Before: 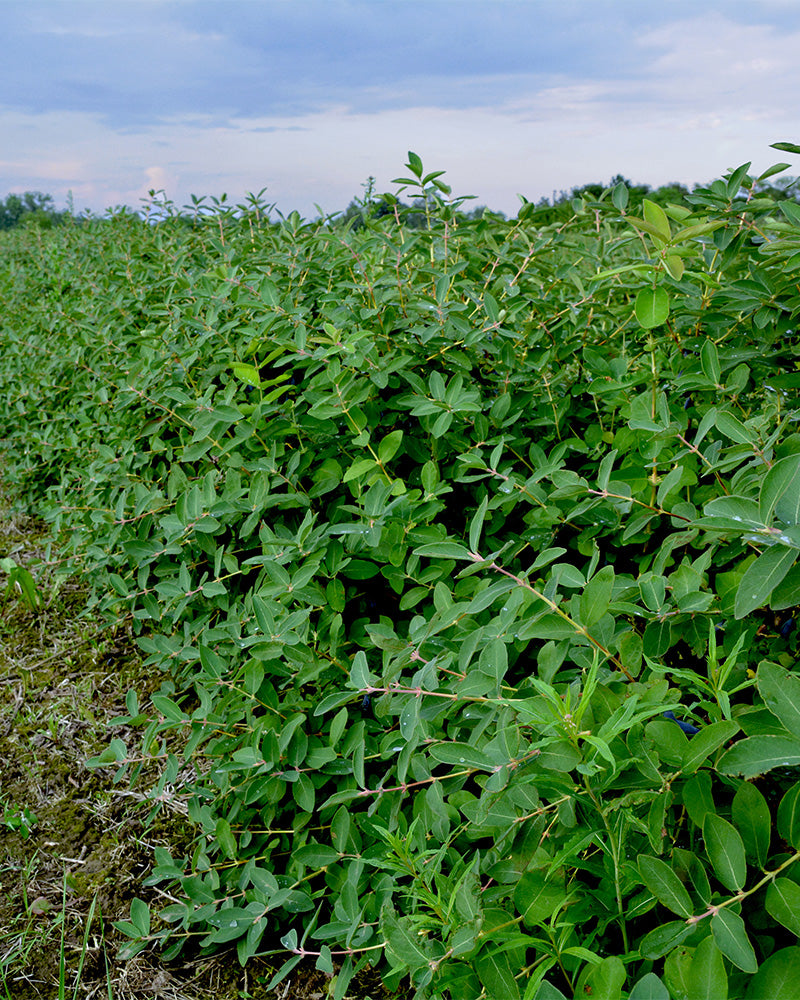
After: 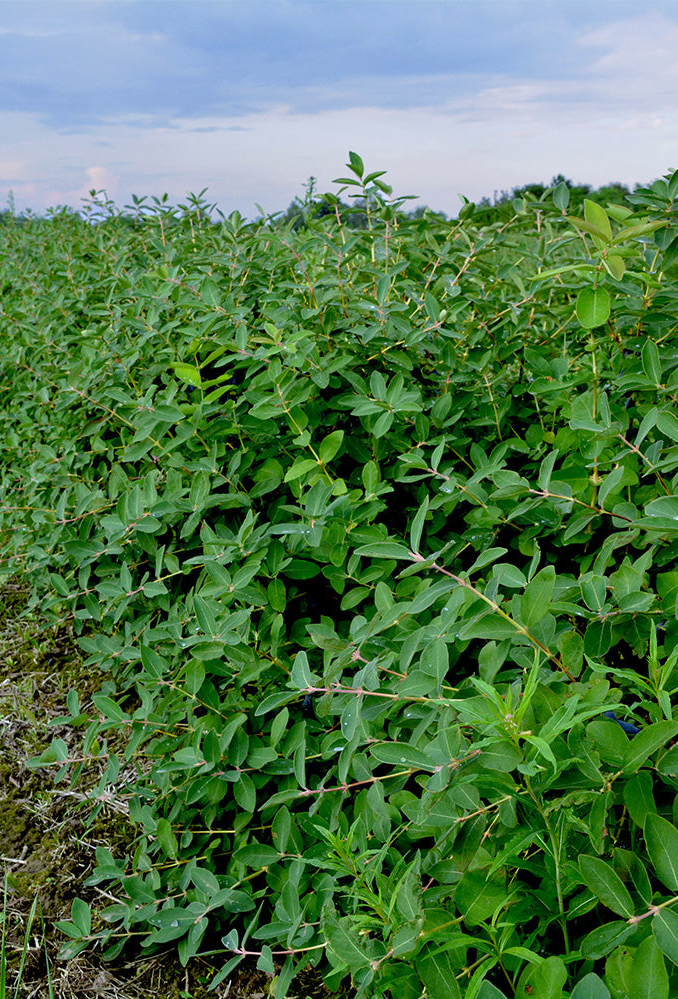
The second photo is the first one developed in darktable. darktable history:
crop: left 7.386%, right 7.83%
